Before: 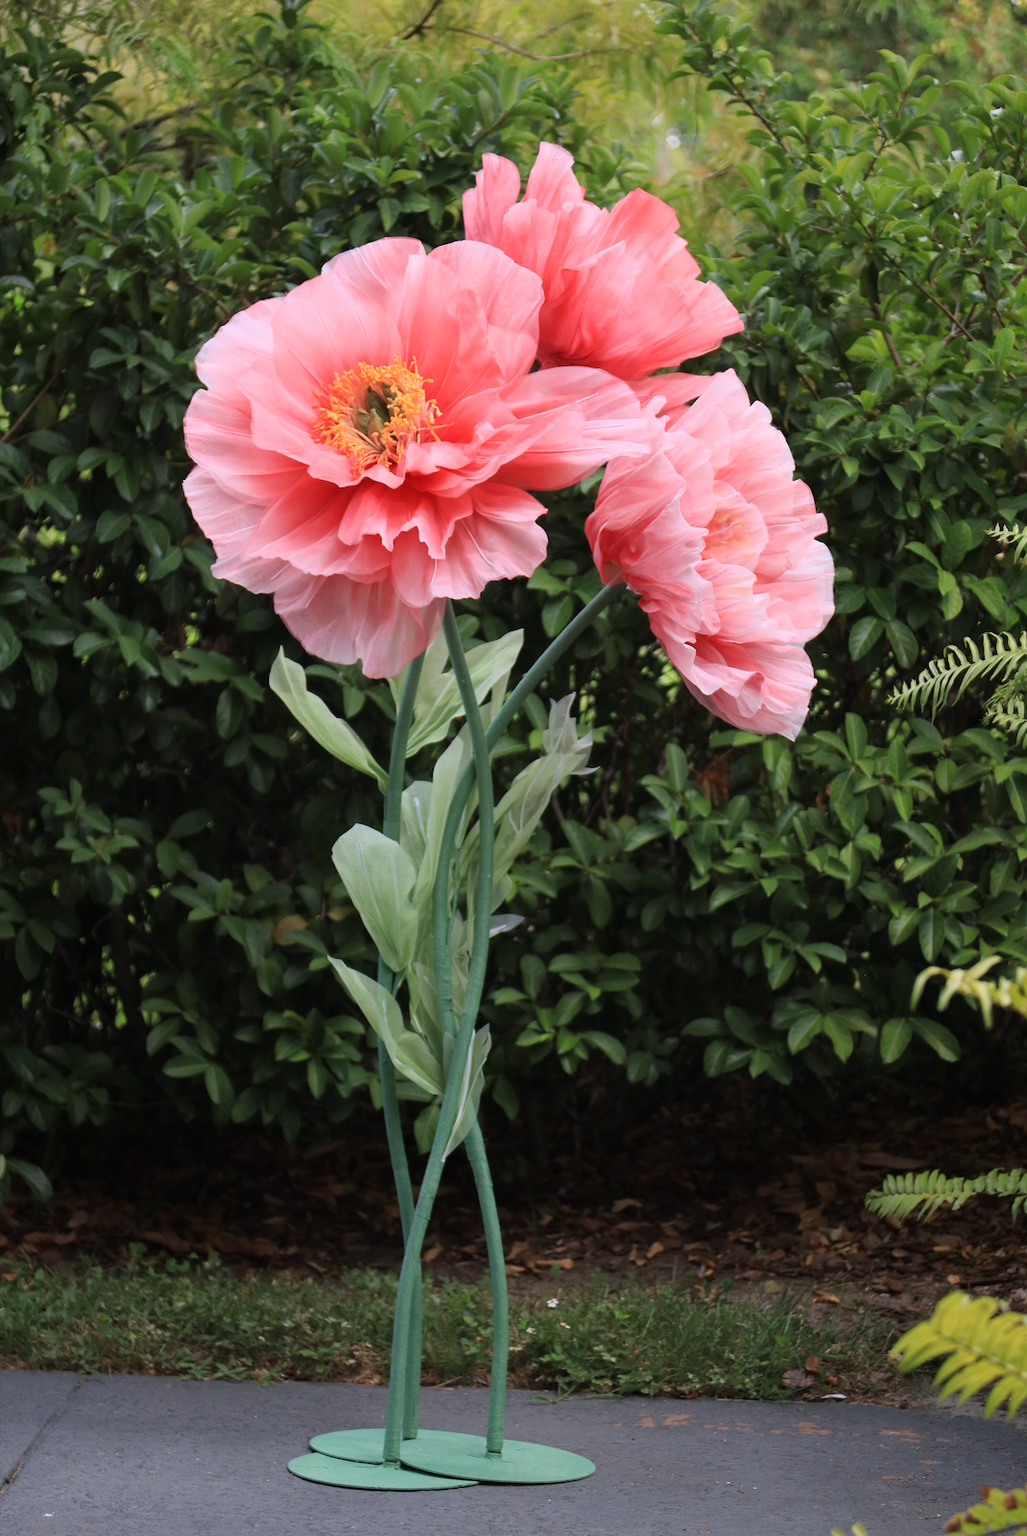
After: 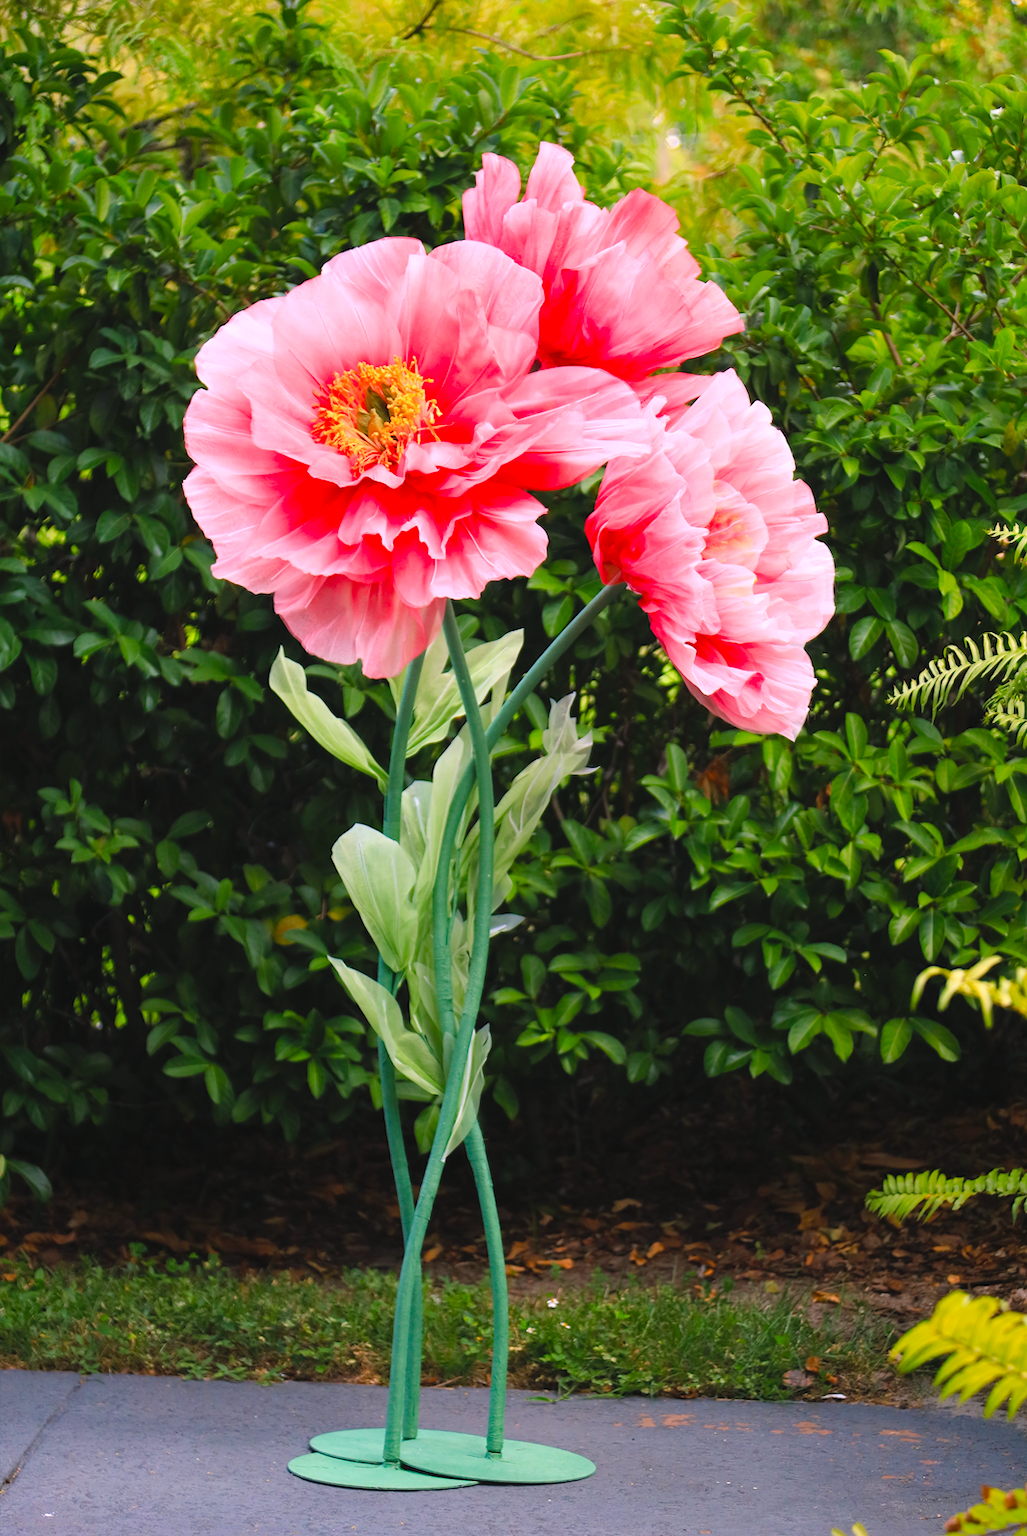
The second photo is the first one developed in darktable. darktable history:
contrast brightness saturation: contrast 0.07, brightness 0.18, saturation 0.4
color balance rgb: shadows lift › chroma 1%, shadows lift › hue 217.2°, power › hue 310.8°, highlights gain › chroma 2%, highlights gain › hue 44.4°, global offset › luminance 0.25%, global offset › hue 171.6°, perceptual saturation grading › global saturation 14.09%, perceptual saturation grading › highlights -30%, perceptual saturation grading › shadows 50.67%, global vibrance 25%, contrast 20%
